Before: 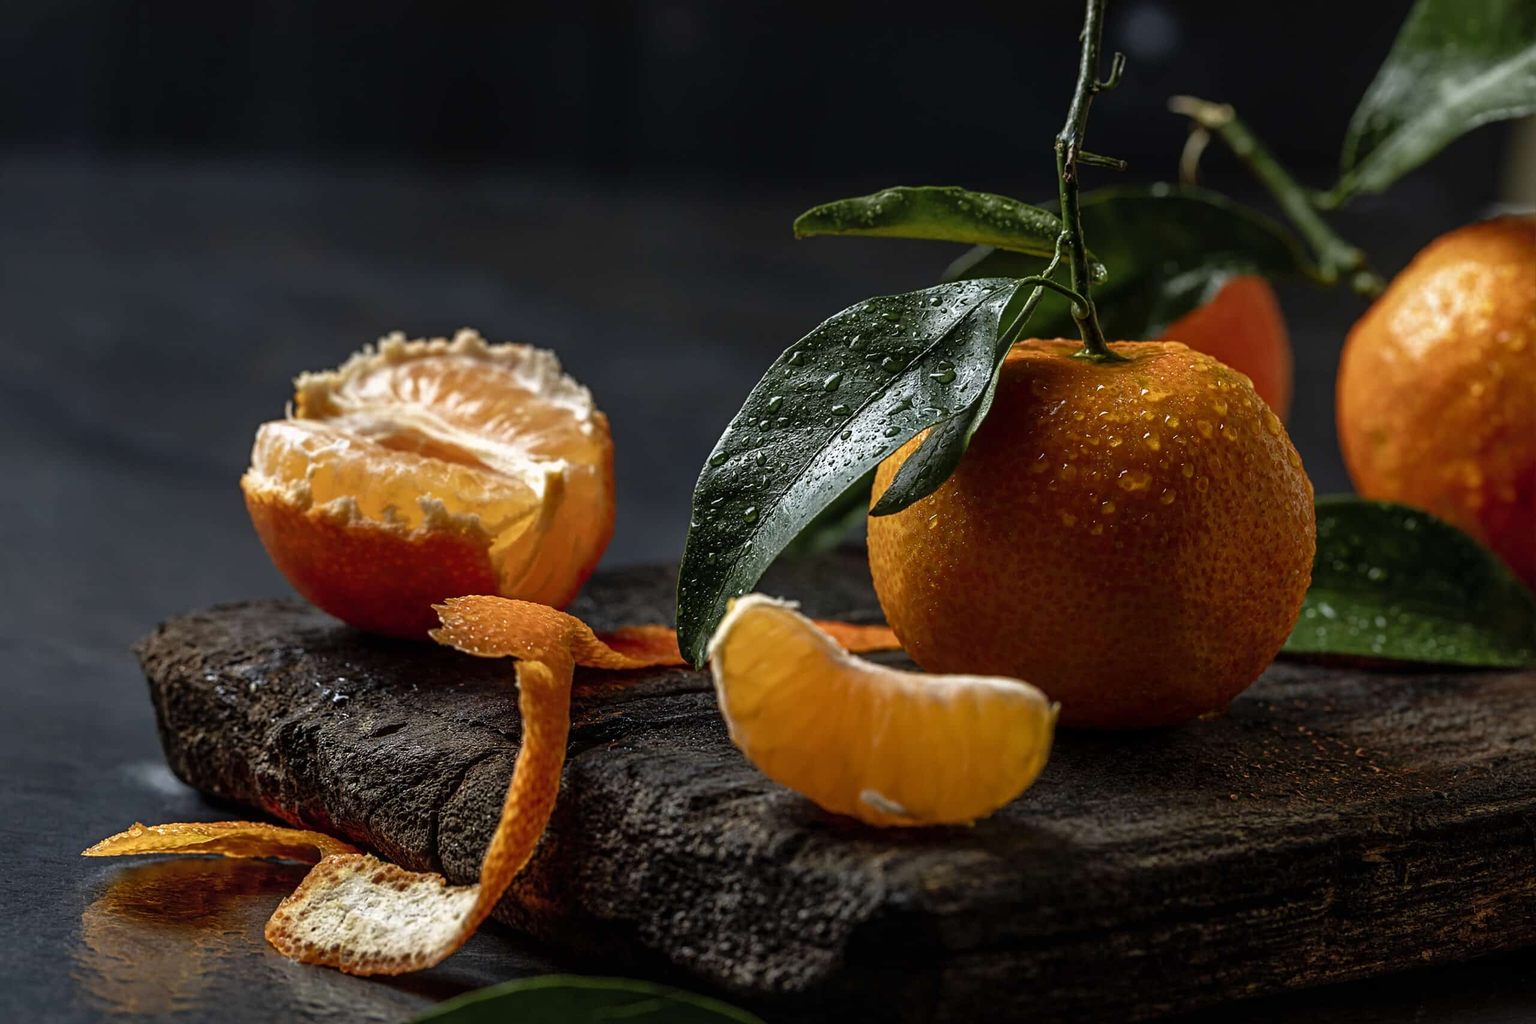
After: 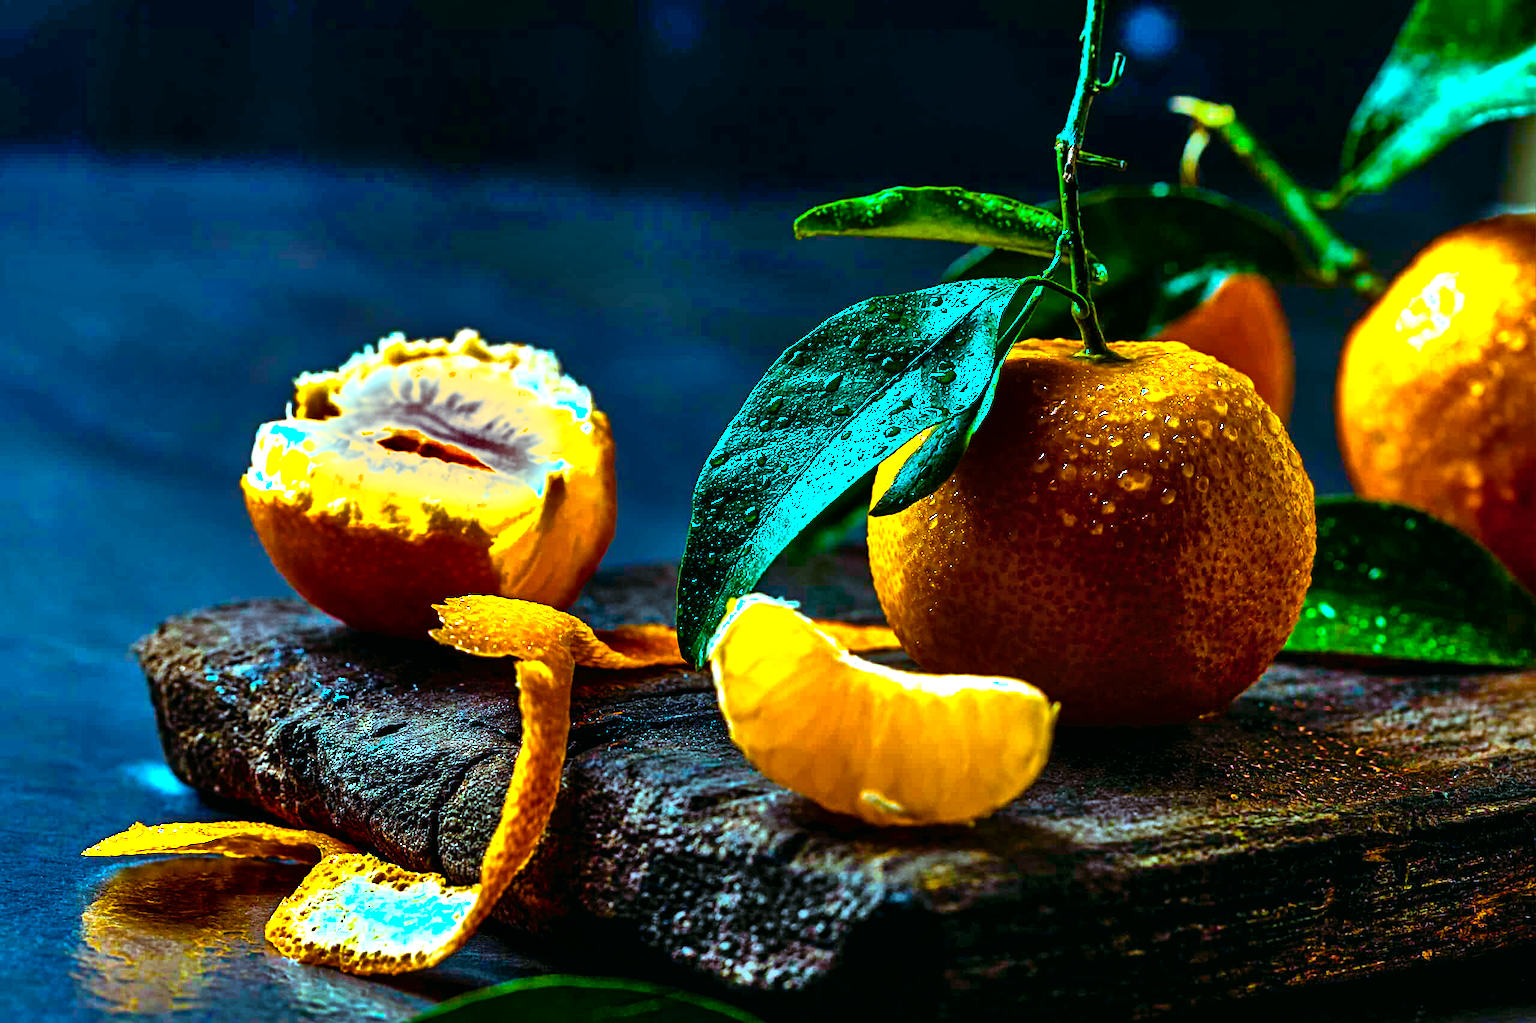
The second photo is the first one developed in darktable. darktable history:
color balance rgb: linear chroma grading › global chroma 20%, perceptual saturation grading › global saturation 65%, perceptual saturation grading › highlights 60%, perceptual saturation grading › mid-tones 50%, perceptual saturation grading › shadows 50%, perceptual brilliance grading › global brilliance 30%, perceptual brilliance grading › highlights 50%, perceptual brilliance grading › mid-tones 50%, perceptual brilliance grading › shadows -22%, global vibrance 20%
shadows and highlights: shadows 53, soften with gaussian
color balance: mode lift, gamma, gain (sRGB), lift [0.997, 0.979, 1.021, 1.011], gamma [1, 1.084, 0.916, 0.998], gain [1, 0.87, 1.13, 1.101], contrast 4.55%, contrast fulcrum 38.24%, output saturation 104.09%
color calibration: illuminant custom, x 0.368, y 0.373, temperature 4330.32 K
